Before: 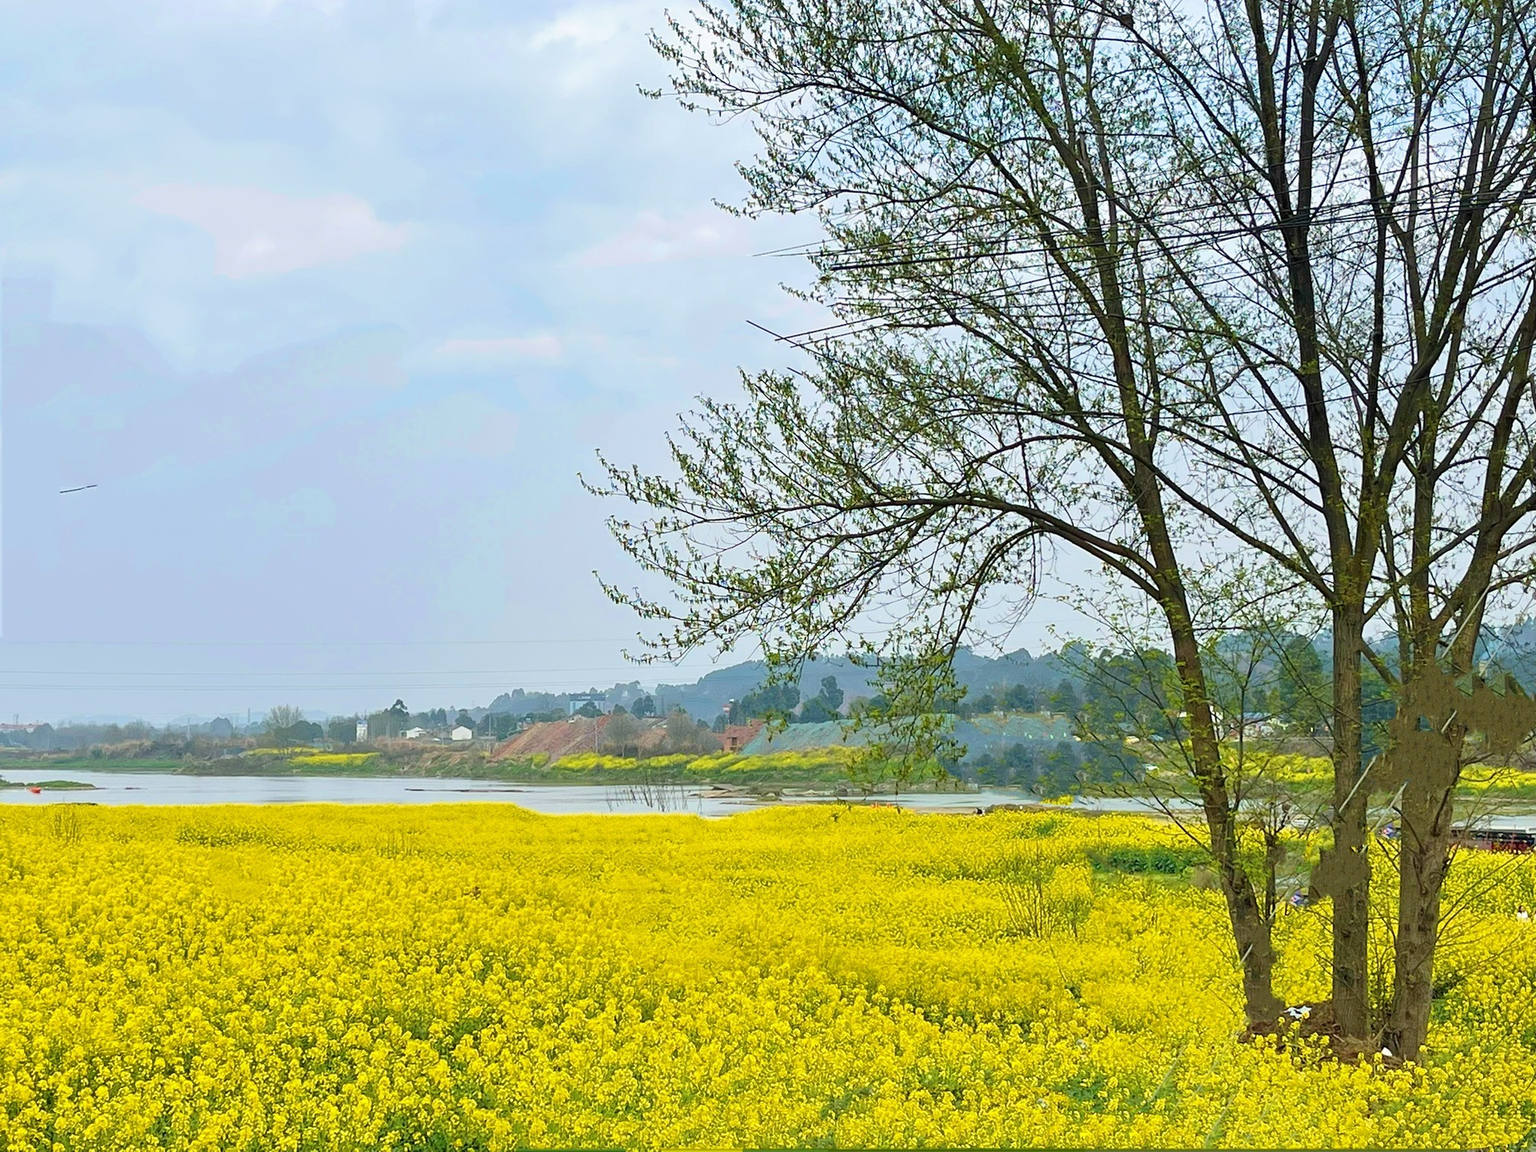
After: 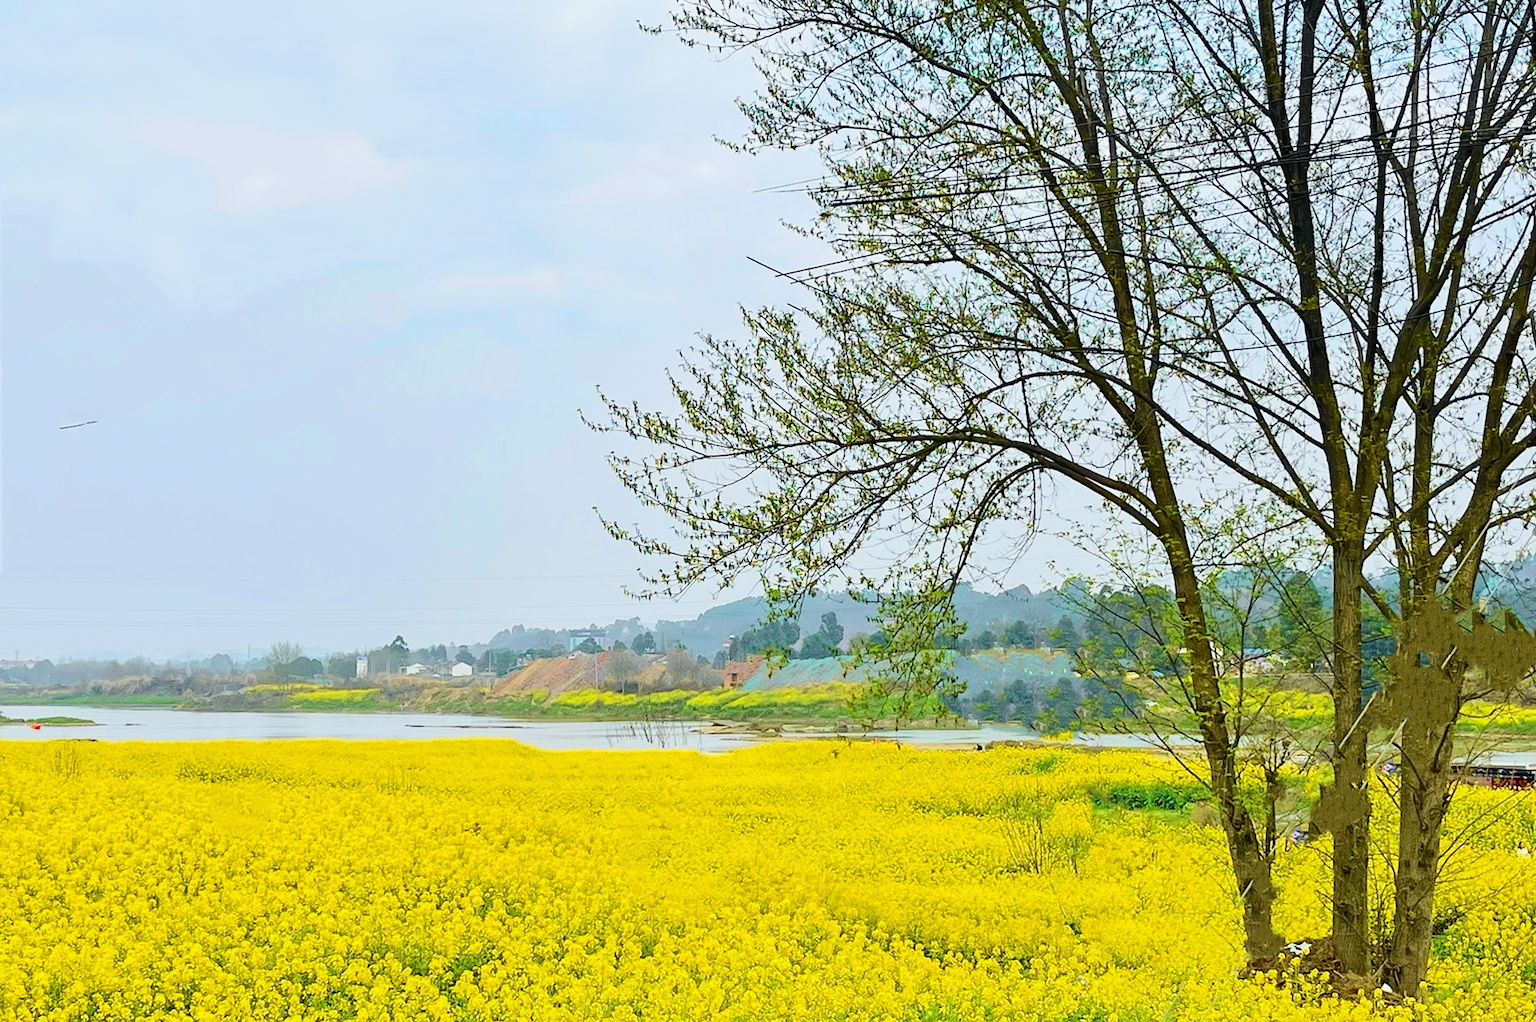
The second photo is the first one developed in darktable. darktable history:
tone curve: curves: ch0 [(0, 0.003) (0.113, 0.081) (0.207, 0.184) (0.515, 0.612) (0.712, 0.793) (0.984, 0.961)]; ch1 [(0, 0) (0.172, 0.123) (0.317, 0.272) (0.414, 0.382) (0.476, 0.479) (0.505, 0.498) (0.534, 0.534) (0.621, 0.65) (0.709, 0.764) (1, 1)]; ch2 [(0, 0) (0.411, 0.424) (0.505, 0.505) (0.521, 0.524) (0.537, 0.57) (0.65, 0.699) (1, 1)], color space Lab, independent channels, preserve colors none
crop and rotate: top 5.609%, bottom 5.609%
